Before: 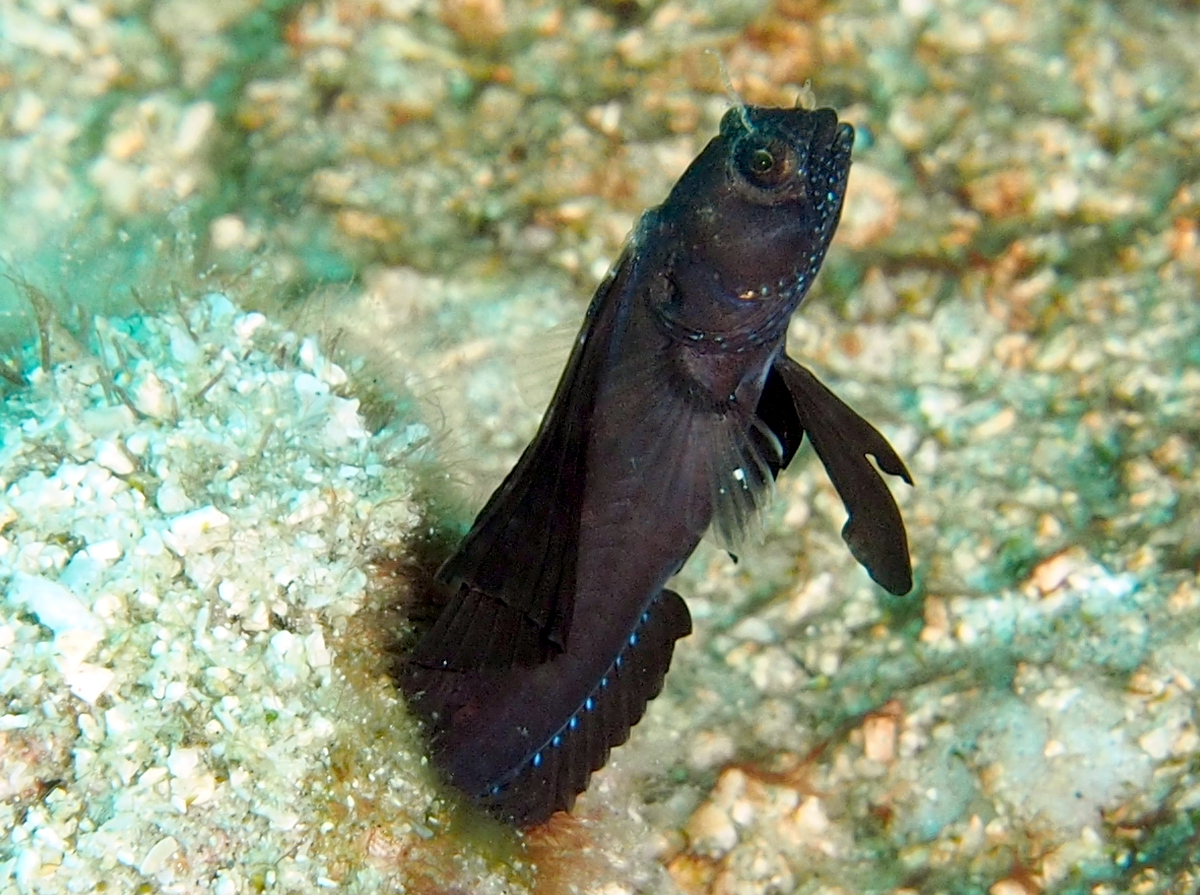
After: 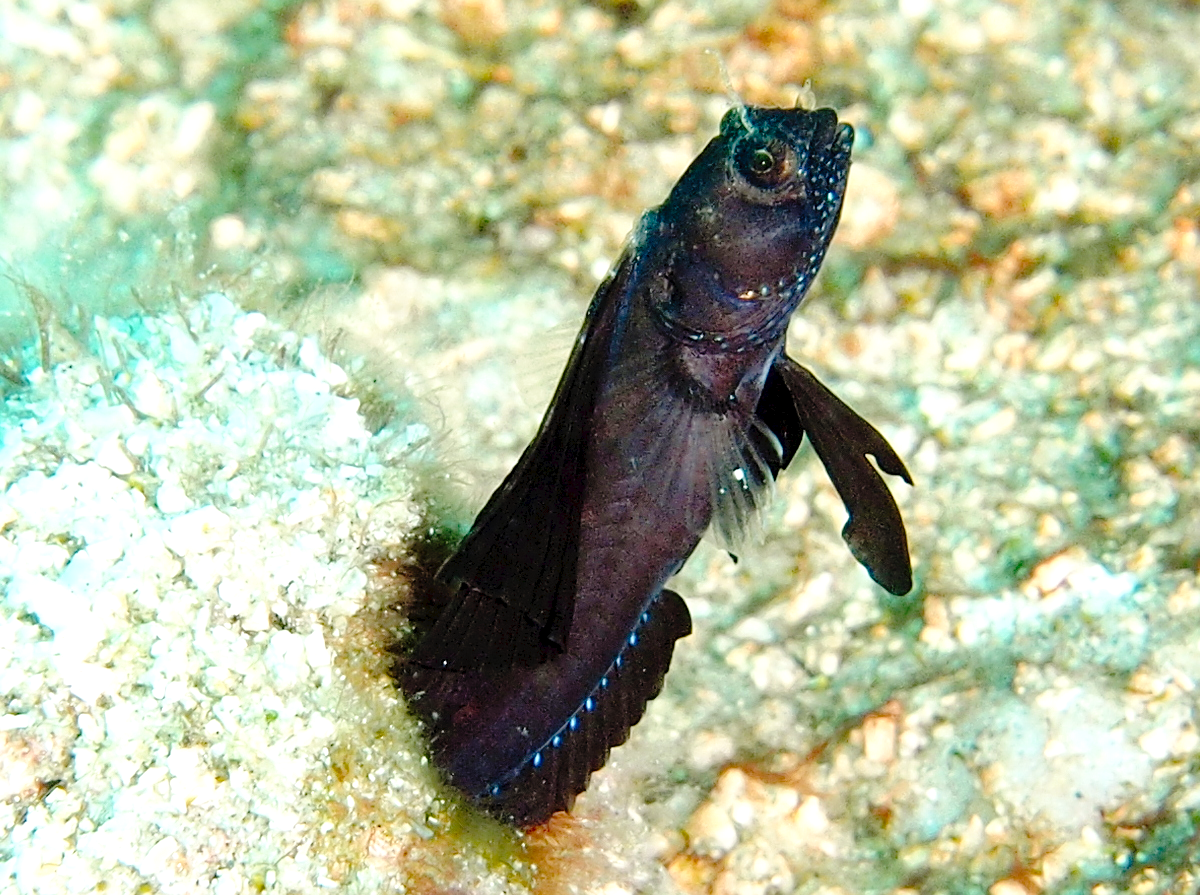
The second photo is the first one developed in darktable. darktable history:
tone curve: curves: ch0 [(0, 0) (0.003, 0.025) (0.011, 0.027) (0.025, 0.032) (0.044, 0.037) (0.069, 0.044) (0.1, 0.054) (0.136, 0.084) (0.177, 0.128) (0.224, 0.196) (0.277, 0.281) (0.335, 0.376) (0.399, 0.461) (0.468, 0.534) (0.543, 0.613) (0.623, 0.692) (0.709, 0.77) (0.801, 0.849) (0.898, 0.934) (1, 1)], preserve colors none
exposure: black level correction 0.001, exposure 0.499 EV, compensate highlight preservation false
shadows and highlights: shadows 31.31, highlights 0.876, soften with gaussian
sharpen: amount 0.211
